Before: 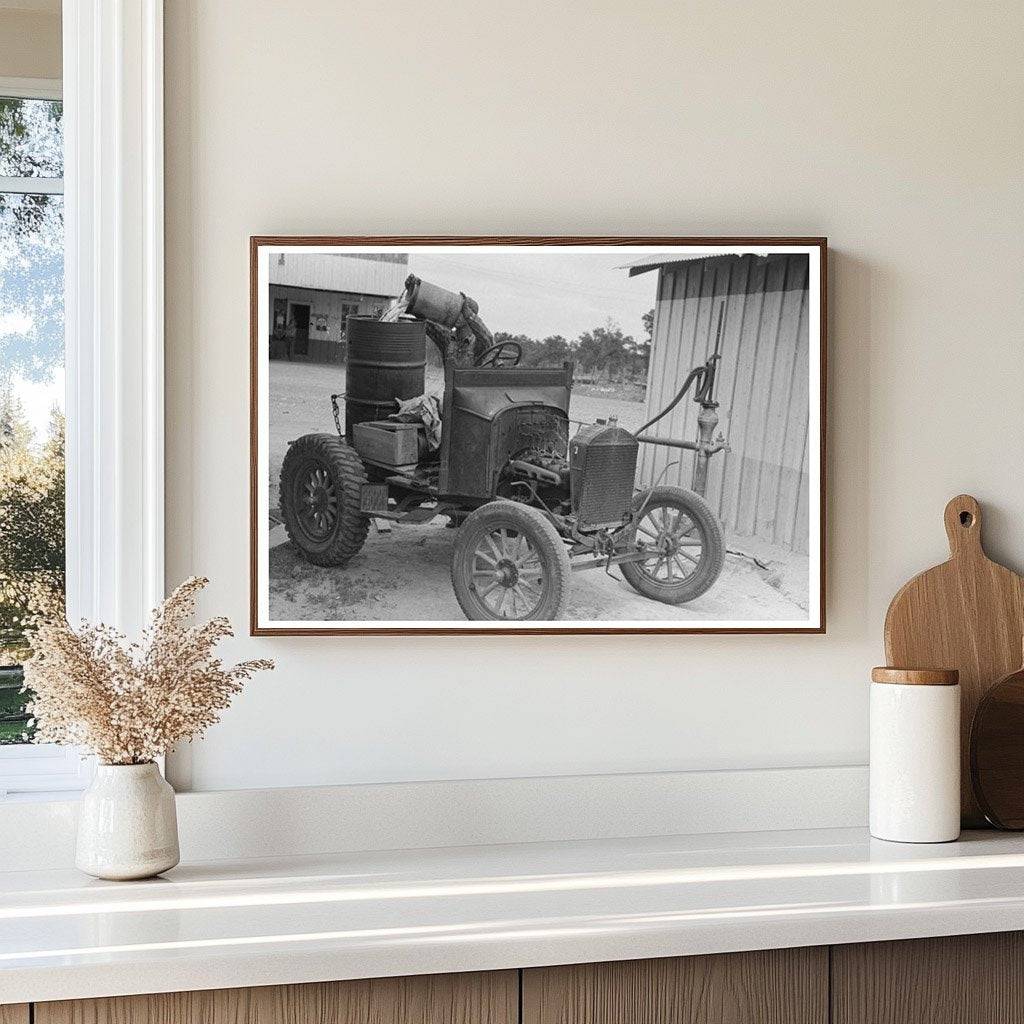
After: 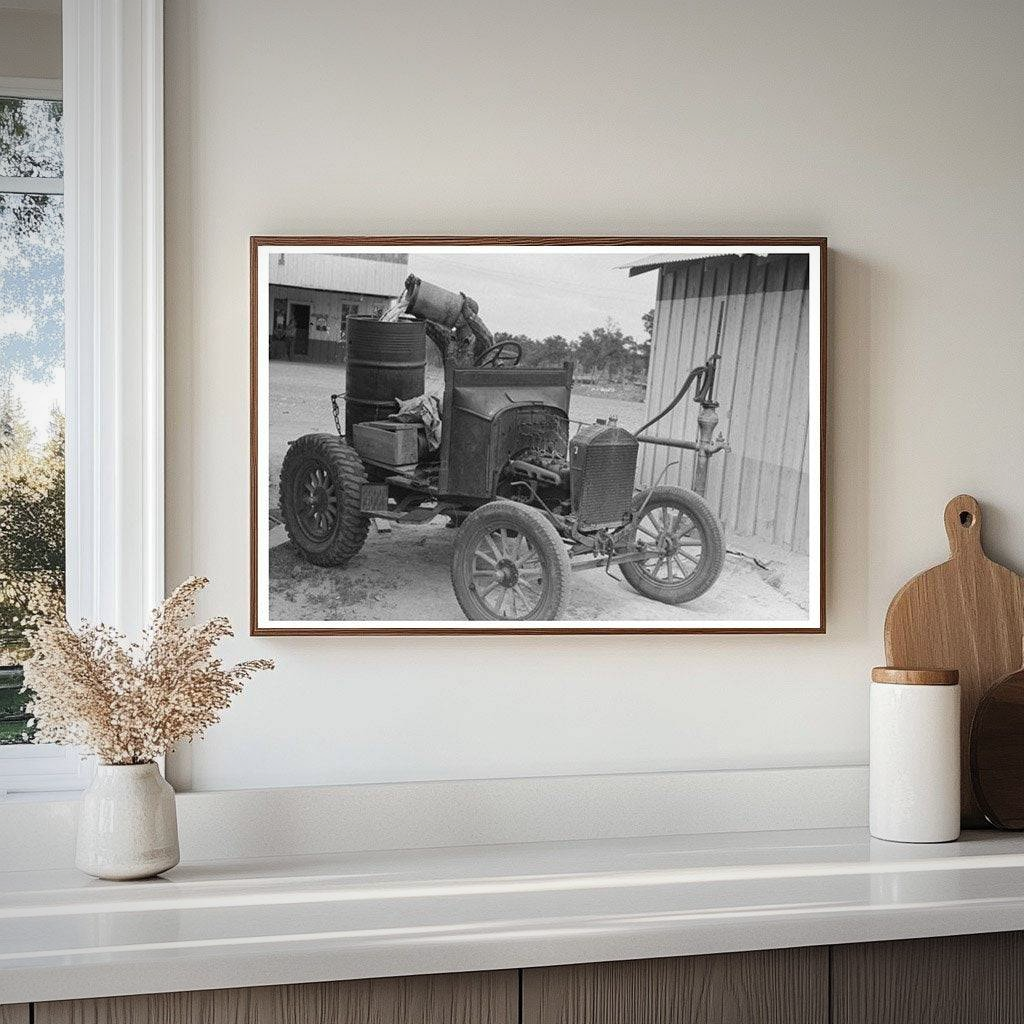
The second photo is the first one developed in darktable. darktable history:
vignetting: fall-off radius 99.17%, width/height ratio 1.338
